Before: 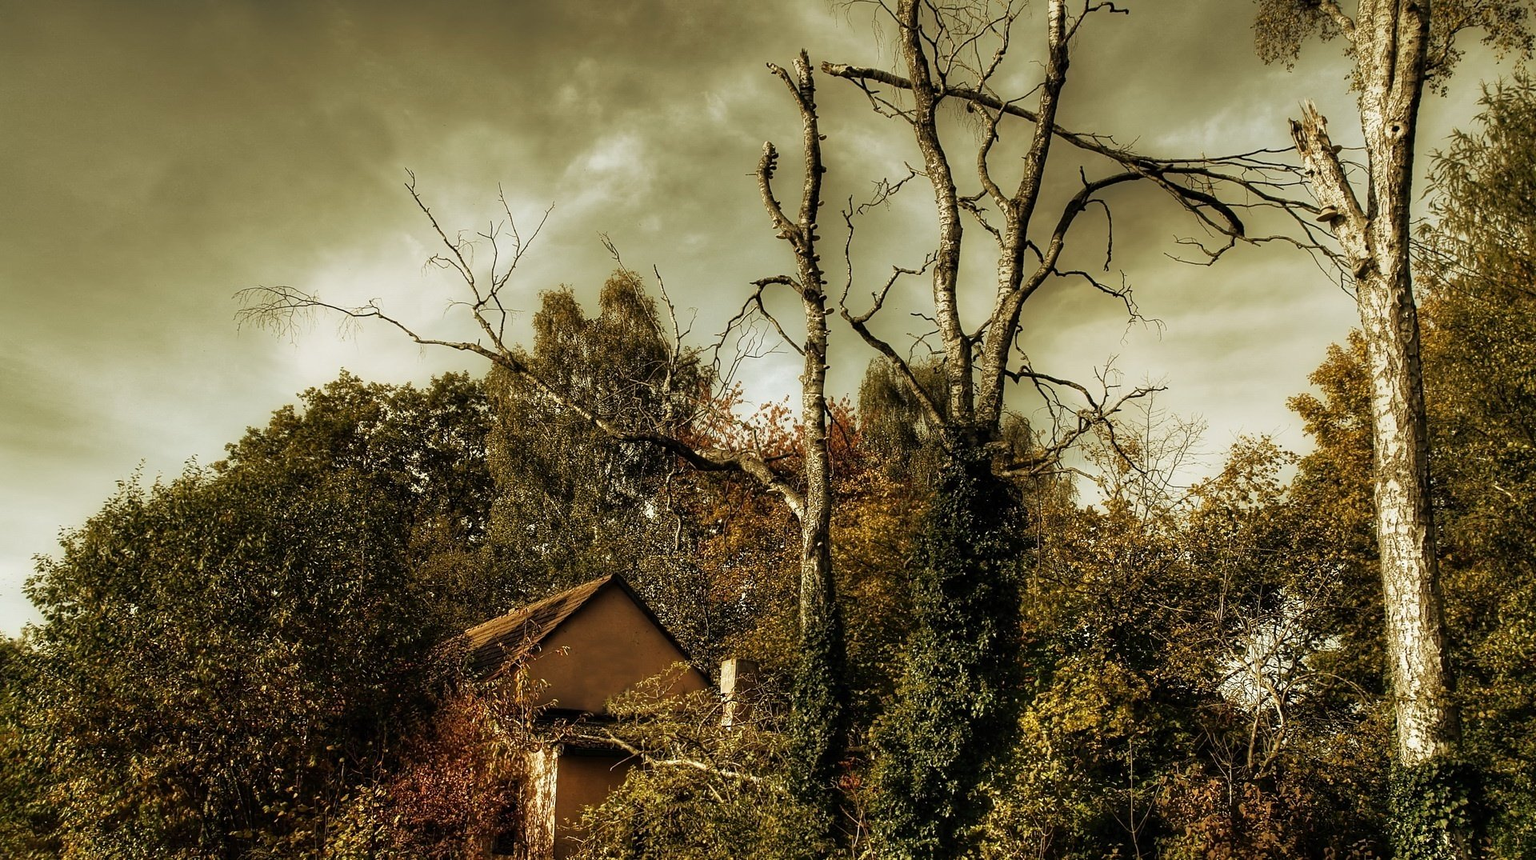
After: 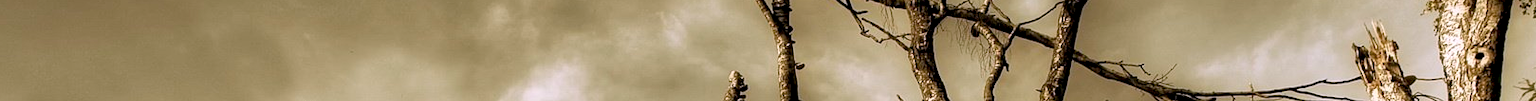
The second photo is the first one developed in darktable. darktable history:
crop and rotate: left 9.644%, top 9.491%, right 6.021%, bottom 80.509%
white balance: red 1.066, blue 1.119
exposure: black level correction 0.007, exposure 0.159 EV, compensate highlight preservation false
